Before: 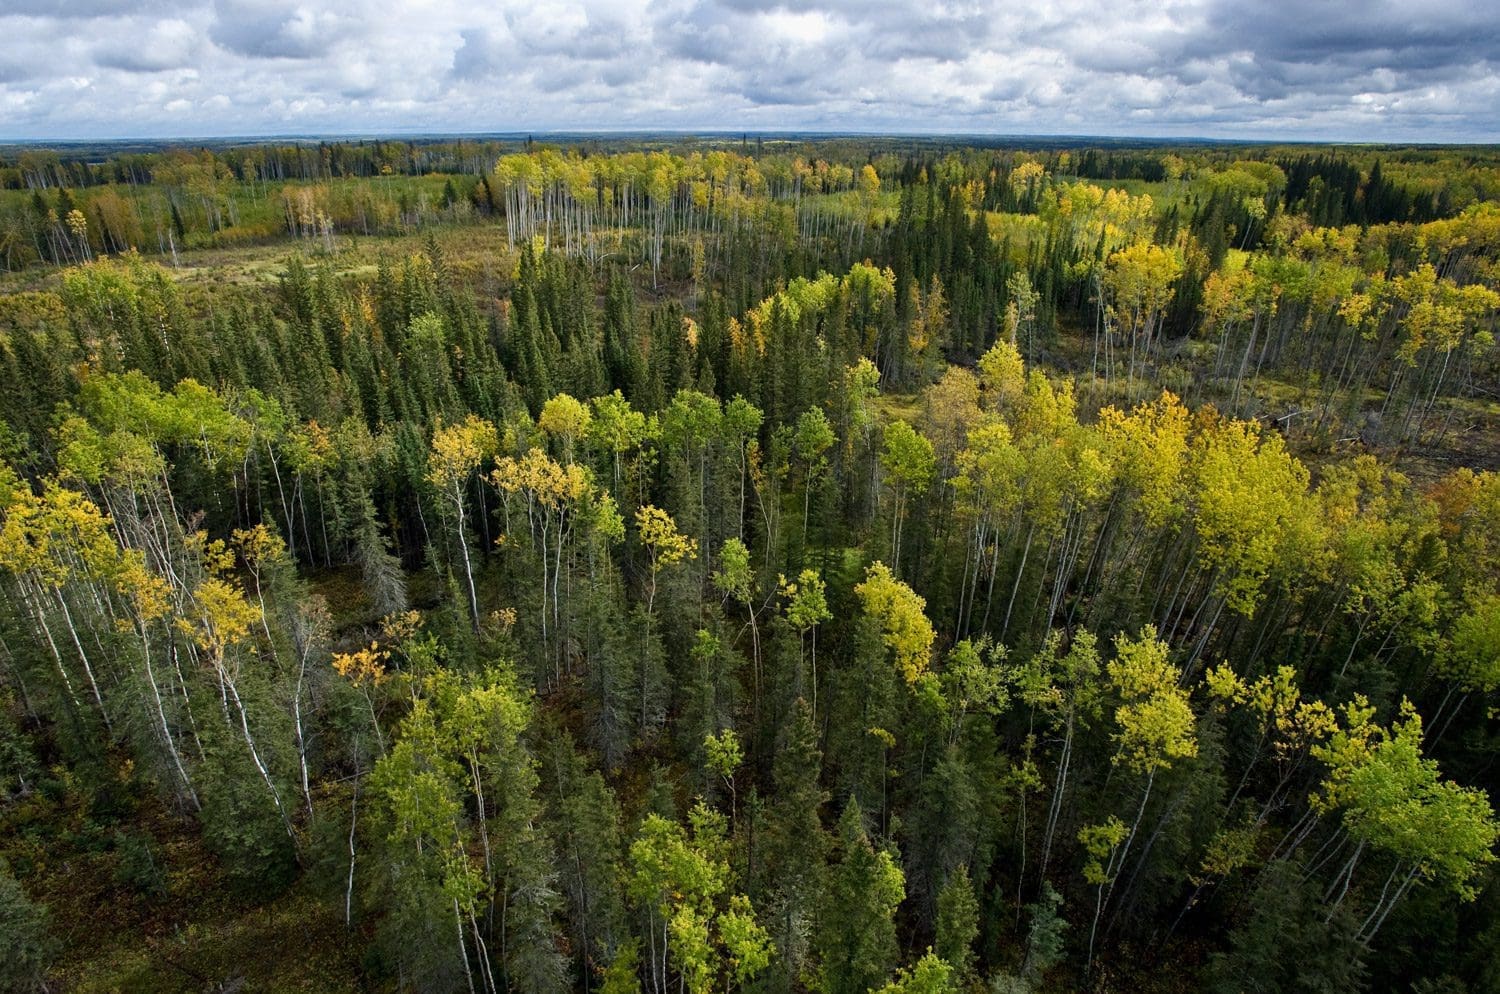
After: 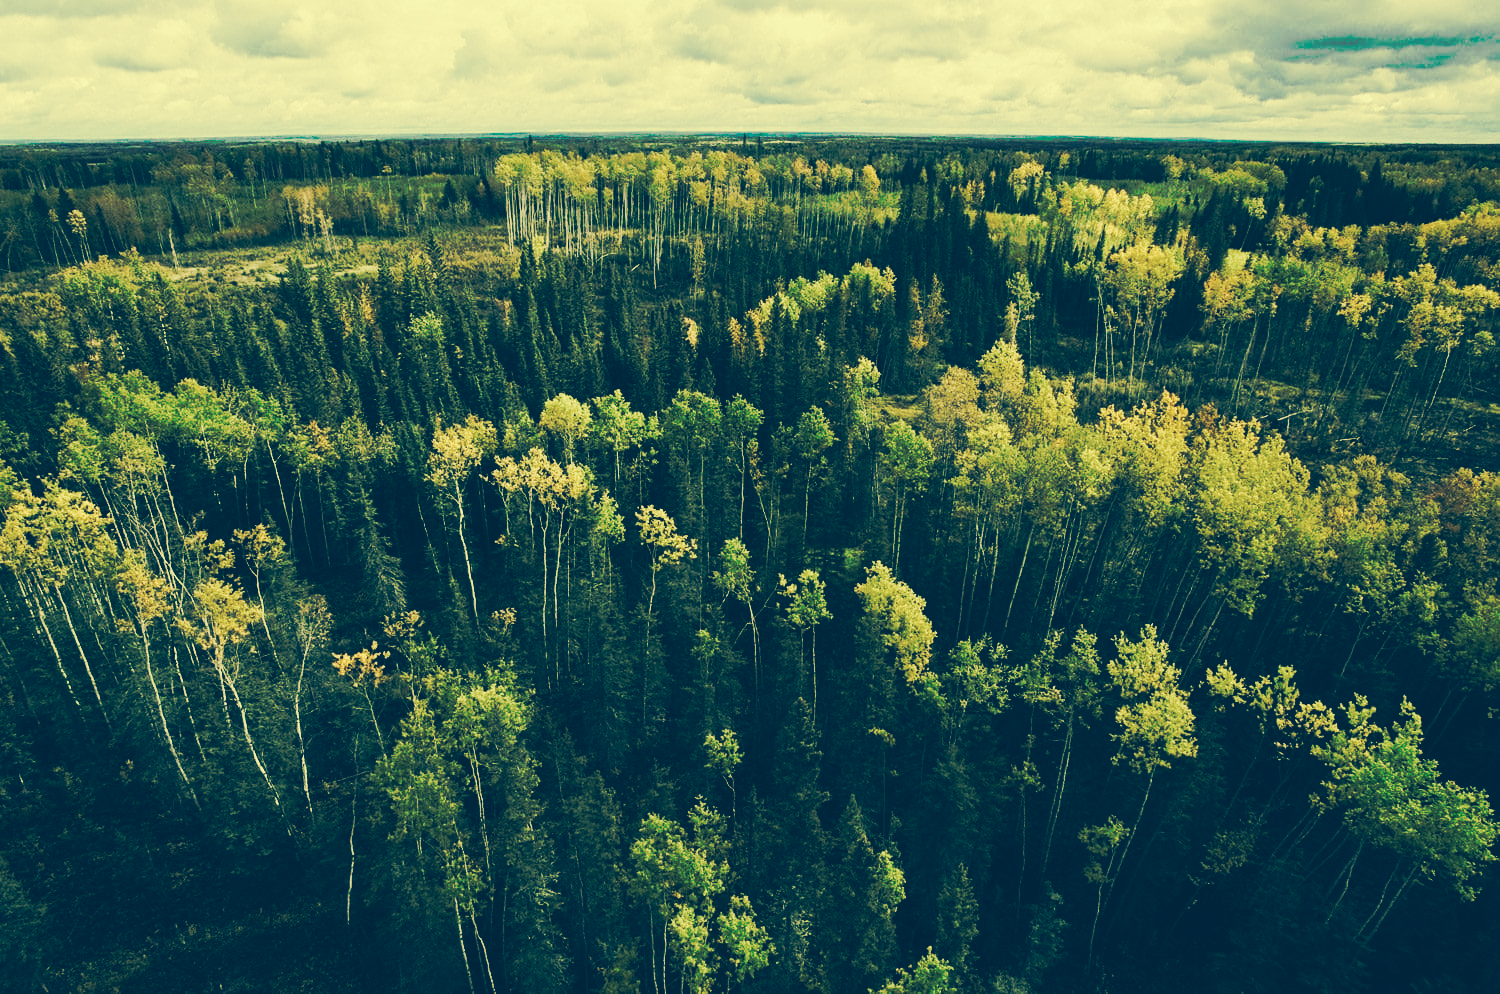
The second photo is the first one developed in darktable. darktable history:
tone curve: curves: ch0 [(0, 0) (0.003, 0.003) (0.011, 0.01) (0.025, 0.024) (0.044, 0.042) (0.069, 0.065) (0.1, 0.094) (0.136, 0.128) (0.177, 0.167) (0.224, 0.212) (0.277, 0.262) (0.335, 0.317) (0.399, 0.377) (0.468, 0.442) (0.543, 0.607) (0.623, 0.676) (0.709, 0.75) (0.801, 0.829) (0.898, 0.912) (1, 1)], preserve colors none
color look up table: target L [94.52, 93.94, 91.88, 91.57, 86.61, 80.07, 74.92, 65.11, 69.71, 43.01, 31, 18.77, 200, 88.6, 85.42, 82.54, 76.44, 81.97, 66.01, 67.62, 60.18, 49.74, 19.69, 15.74, 92.75, 90.59, 84.65, 92.19, 88.93, 81.53, 80.31, 61.29, 61.32, 58.16, 75.73, 80.18, 31.45, 31.14, 21.23, 38.16, 25.63, 16.83, 16.39, 88.58, 86.85, 54.92, 54.76, 24.52, 15.38], target a [-8.529, -8.209, -13.36, -16.54, -22.17, -19.62, -19.58, -53.3, -42.72, -37.84, -18.32, -11.8, 0, 1.435, -3.908, 11.8, 3.535, 17.23, 21.58, 36.11, 0.497, 10.54, -4.237, -7.286, -5.298, -5.355, -3.353, -4.569, 1.595, 5.45, -5.964, 45.46, 44.96, -0.575, 10.73, 1.798, 22.41, -12.51, -10.39, 20.39, -0.591, -6.128, -5.85, -11.72, -20.35, -42.66, -36.96, -14.76, -6.483], target b [37.71, 42.86, 47.25, 42.36, 36.58, 46.36, 32.26, 39.58, 31.83, 15.5, -3.629, -13.55, 0, 40.61, 55.53, 52.82, 39.77, 37.98, 31.94, 46.9, 20.38, 31.7, -12.02, -17.56, 37.93, 34, 35.13, 36.19, 34.51, 31.22, 17.57, 20.28, 11.65, 2.142, 20.14, 17.62, -5.264, -23.65, -15.12, -31.26, -36.12, -19.97, -20.66, 33.56, 27.87, 12.98, -2.5, -14.06, -18.82], num patches 49
